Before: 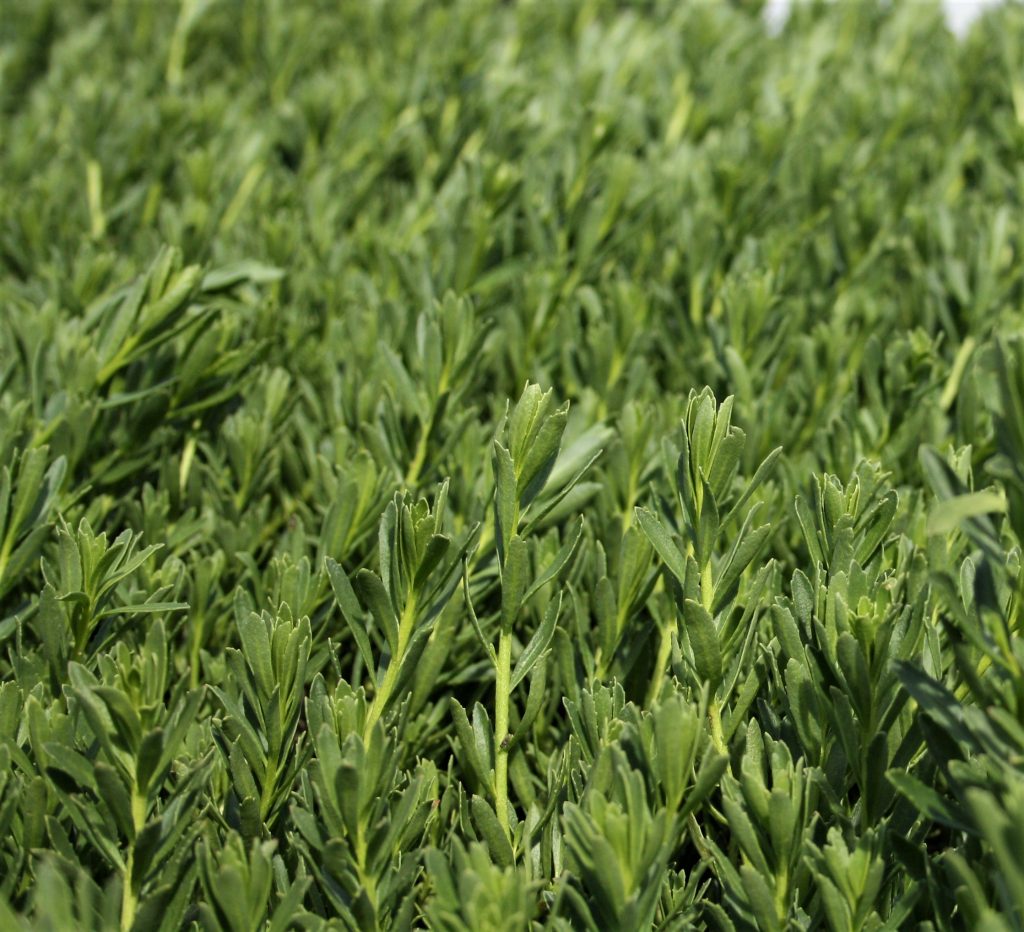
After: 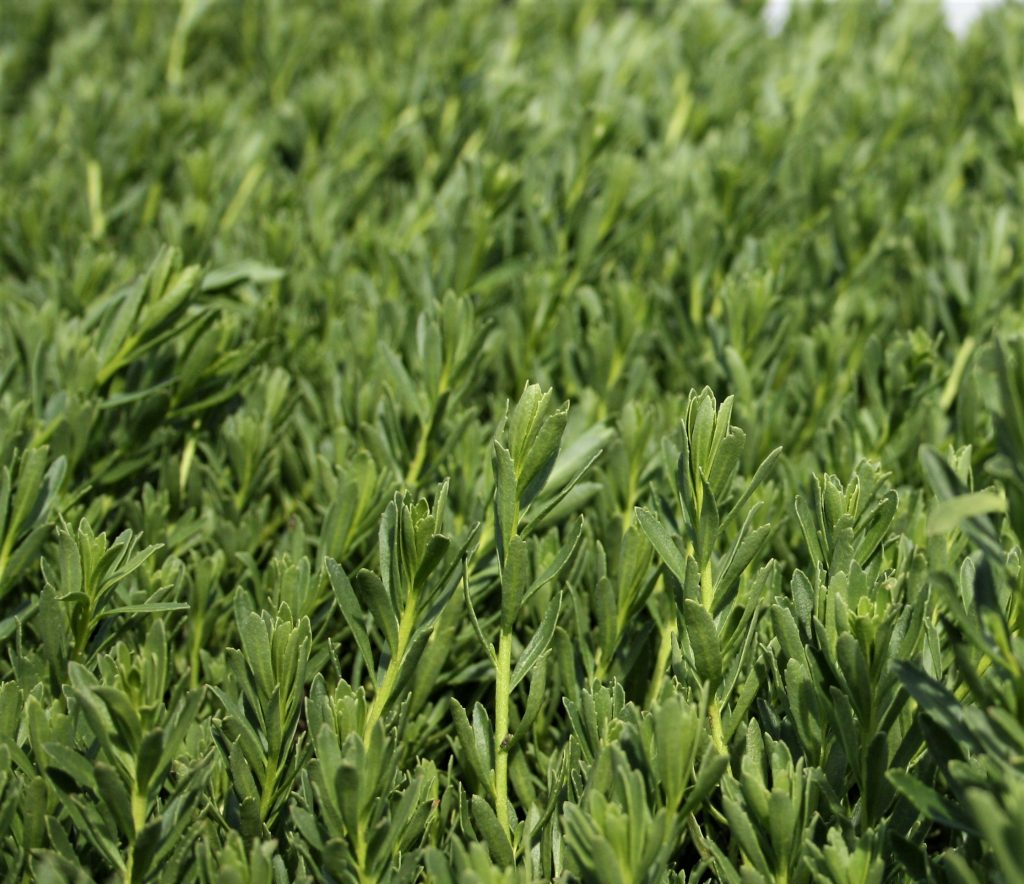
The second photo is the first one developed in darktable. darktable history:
crop and rotate: top 0.01%, bottom 5.089%
